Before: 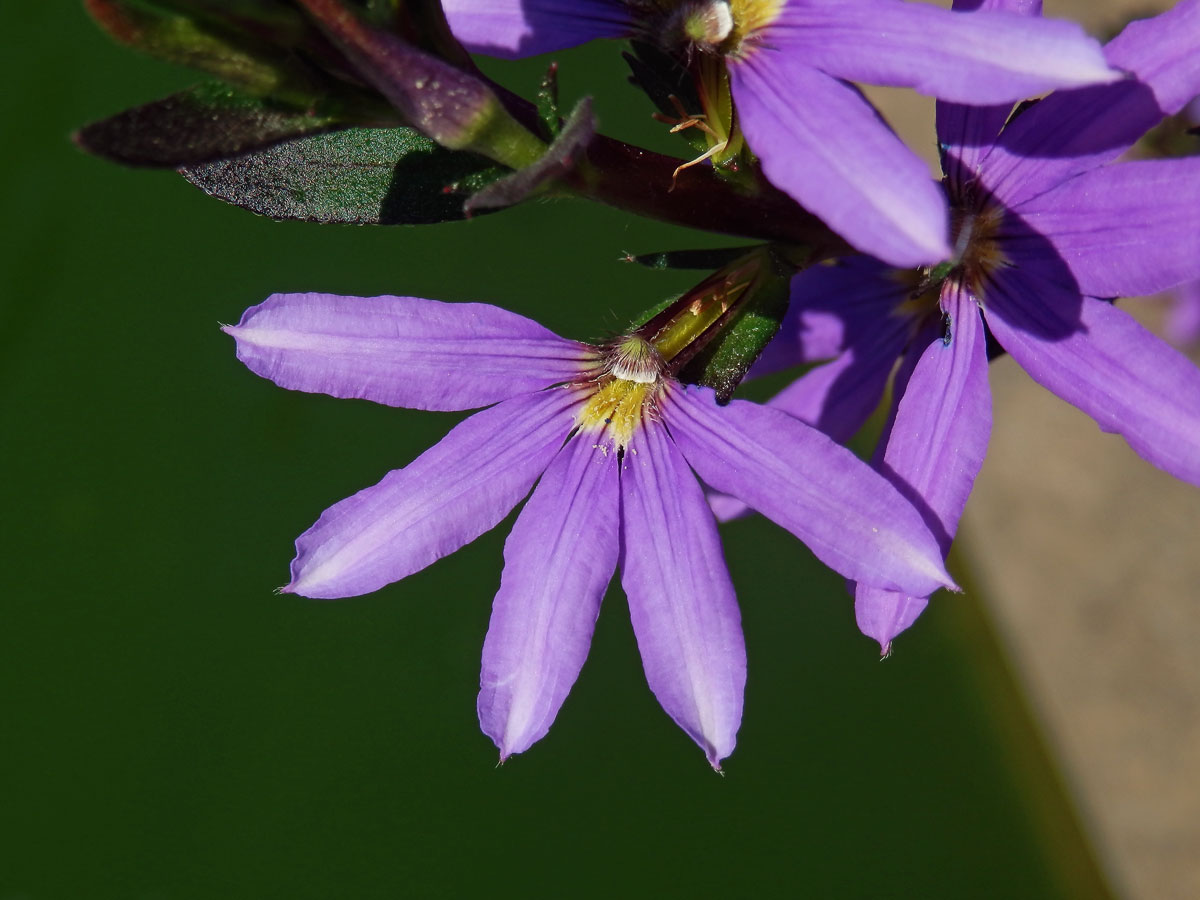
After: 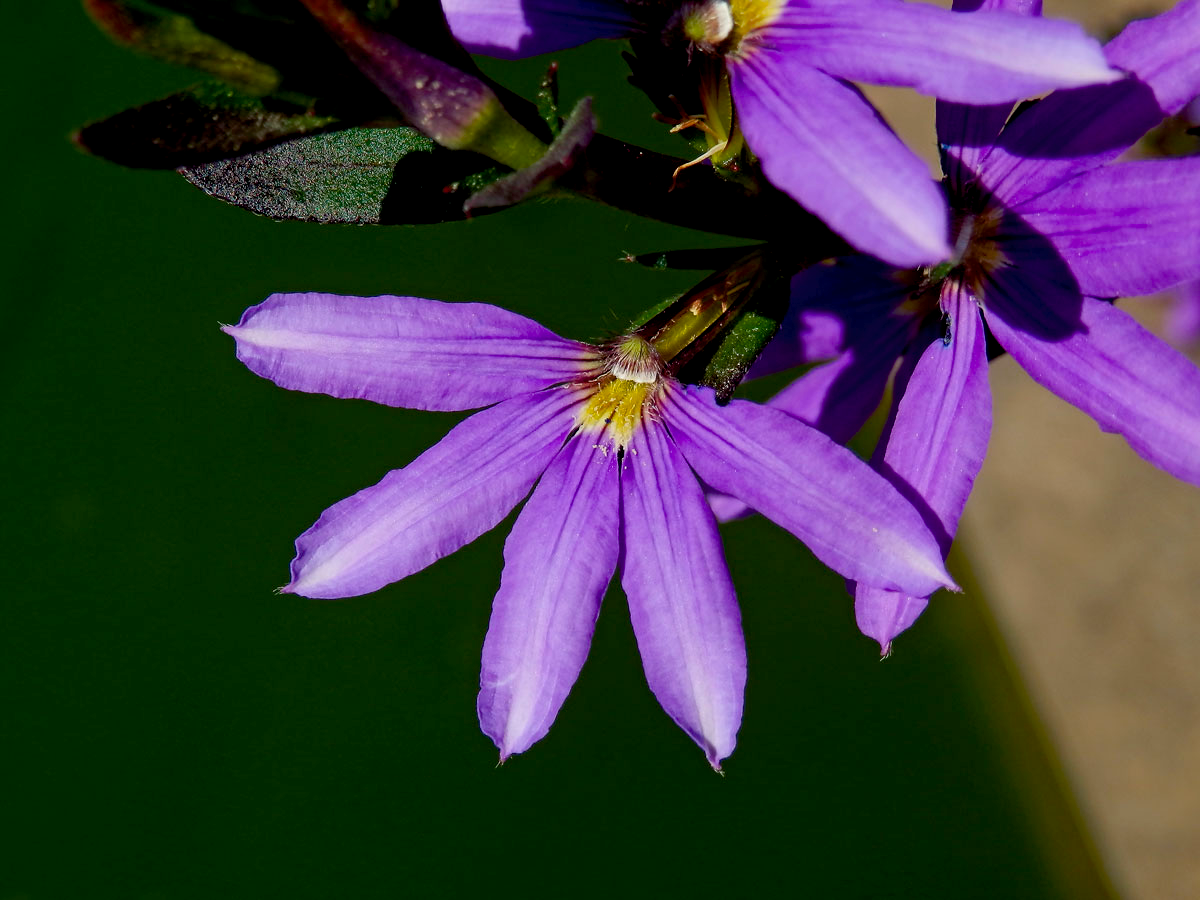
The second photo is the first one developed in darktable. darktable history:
color balance rgb: linear chroma grading › shadows -8%, linear chroma grading › global chroma 10%, perceptual saturation grading › global saturation 2%, perceptual saturation grading › highlights -2%, perceptual saturation grading › mid-tones 4%, perceptual saturation grading › shadows 8%, perceptual brilliance grading › global brilliance 2%, perceptual brilliance grading › highlights -4%, global vibrance 16%, saturation formula JzAzBz (2021)
exposure: black level correction 0.011, compensate highlight preservation false
